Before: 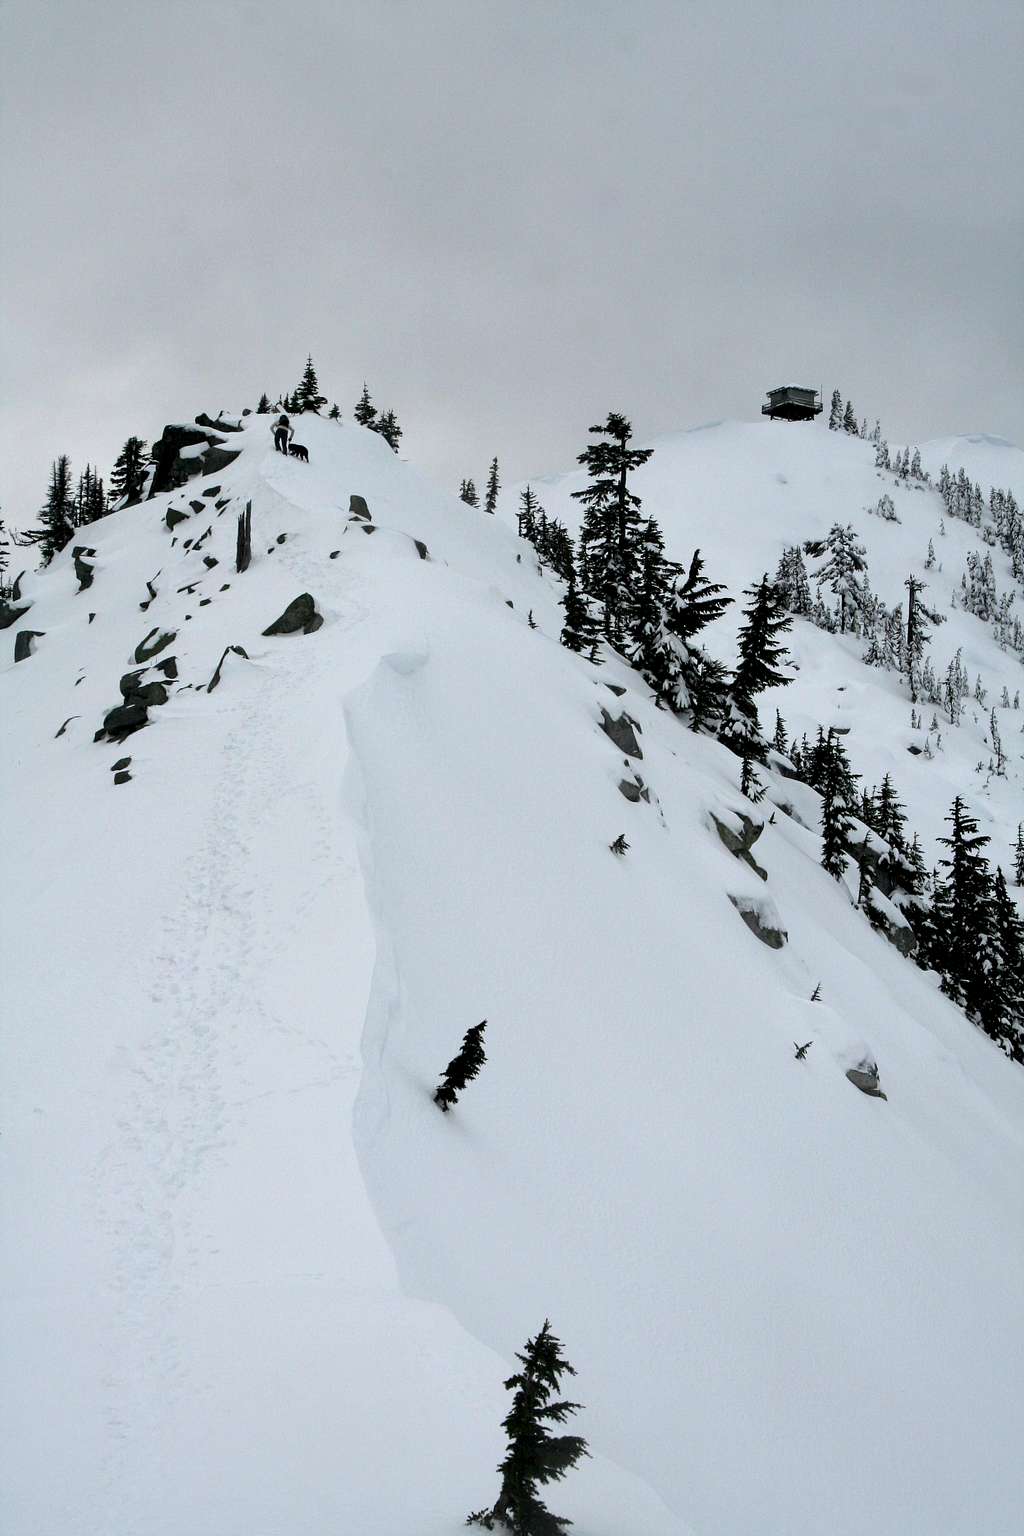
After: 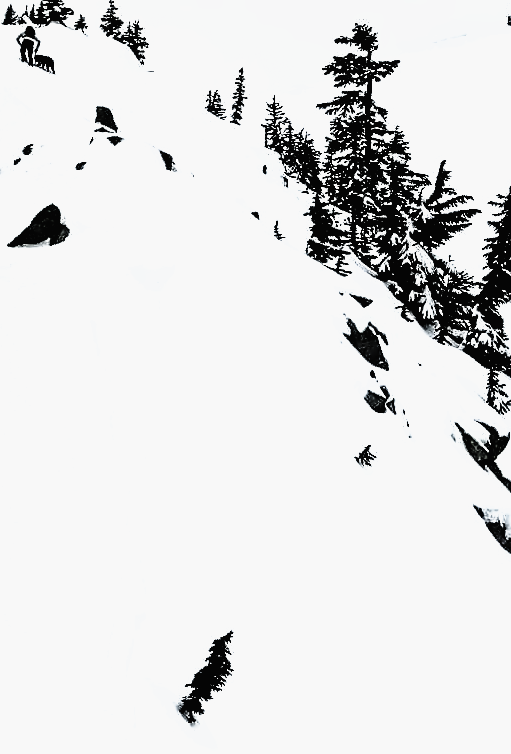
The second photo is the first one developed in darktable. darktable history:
tone equalizer: -8 EV -0.745 EV, -7 EV -0.685 EV, -6 EV -0.623 EV, -5 EV -0.382 EV, -3 EV 0.365 EV, -2 EV 0.6 EV, -1 EV 0.681 EV, +0 EV 0.776 EV, edges refinement/feathering 500, mask exposure compensation -1.57 EV, preserve details no
crop: left 24.822%, top 25.366%, right 25.267%, bottom 25.543%
contrast equalizer: y [[0.5, 0.542, 0.583, 0.625, 0.667, 0.708], [0.5 ×6], [0.5 ×6], [0, 0.033, 0.067, 0.1, 0.133, 0.167], [0, 0.05, 0.1, 0.15, 0.2, 0.25]]
sharpen: on, module defaults
tone curve: curves: ch0 [(0, 0.013) (0.129, 0.1) (0.327, 0.382) (0.489, 0.573) (0.66, 0.748) (0.858, 0.926) (1, 0.977)]; ch1 [(0, 0) (0.353, 0.344) (0.45, 0.46) (0.498, 0.495) (0.521, 0.506) (0.563, 0.559) (0.592, 0.585) (0.657, 0.655) (1, 1)]; ch2 [(0, 0) (0.333, 0.346) (0.375, 0.375) (0.427, 0.44) (0.5, 0.501) (0.505, 0.499) (0.528, 0.533) (0.579, 0.61) (0.612, 0.644) (0.66, 0.715) (1, 1)], preserve colors none
filmic rgb: black relative exposure -8.18 EV, white relative exposure 2.21 EV, hardness 7.15, latitude 85.07%, contrast 1.693, highlights saturation mix -3.46%, shadows ↔ highlights balance -2.23%, color science v6 (2022)
